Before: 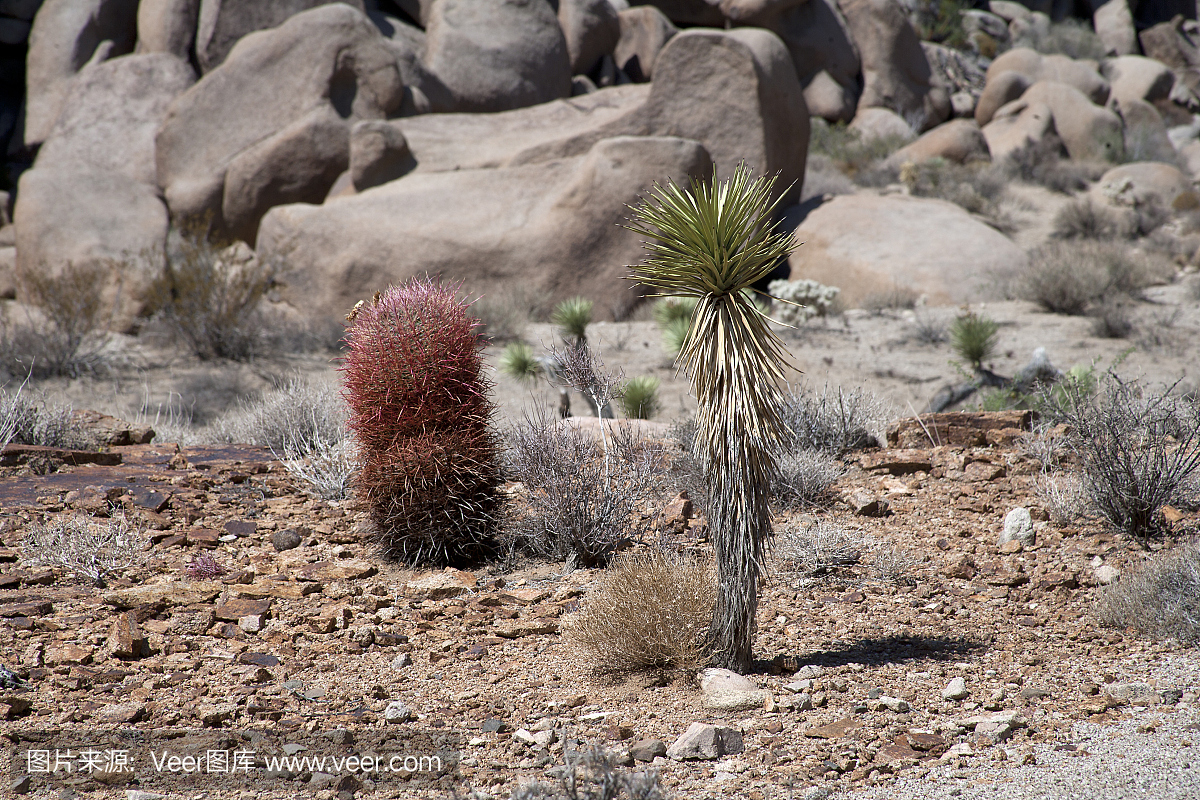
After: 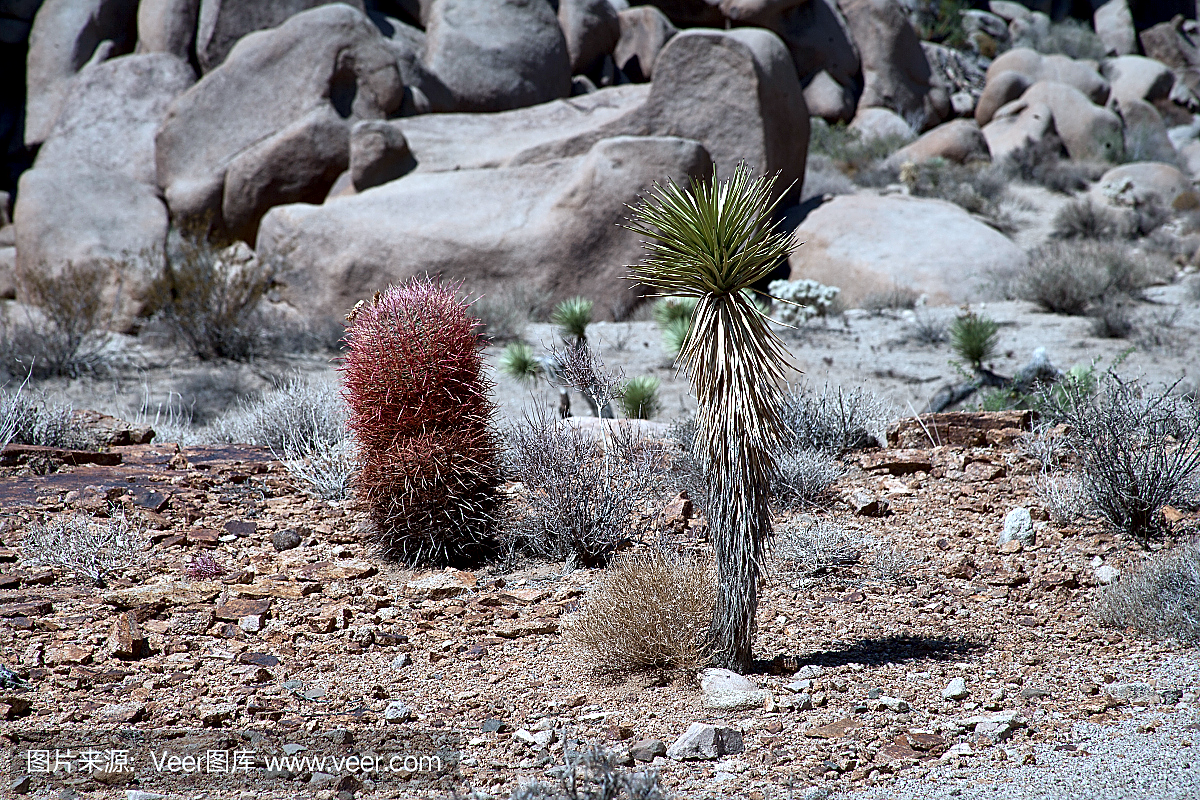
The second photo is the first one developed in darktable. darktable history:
white balance: red 0.924, blue 1.095
local contrast: mode bilateral grid, contrast 100, coarseness 100, detail 165%, midtone range 0.2
sharpen: on, module defaults
